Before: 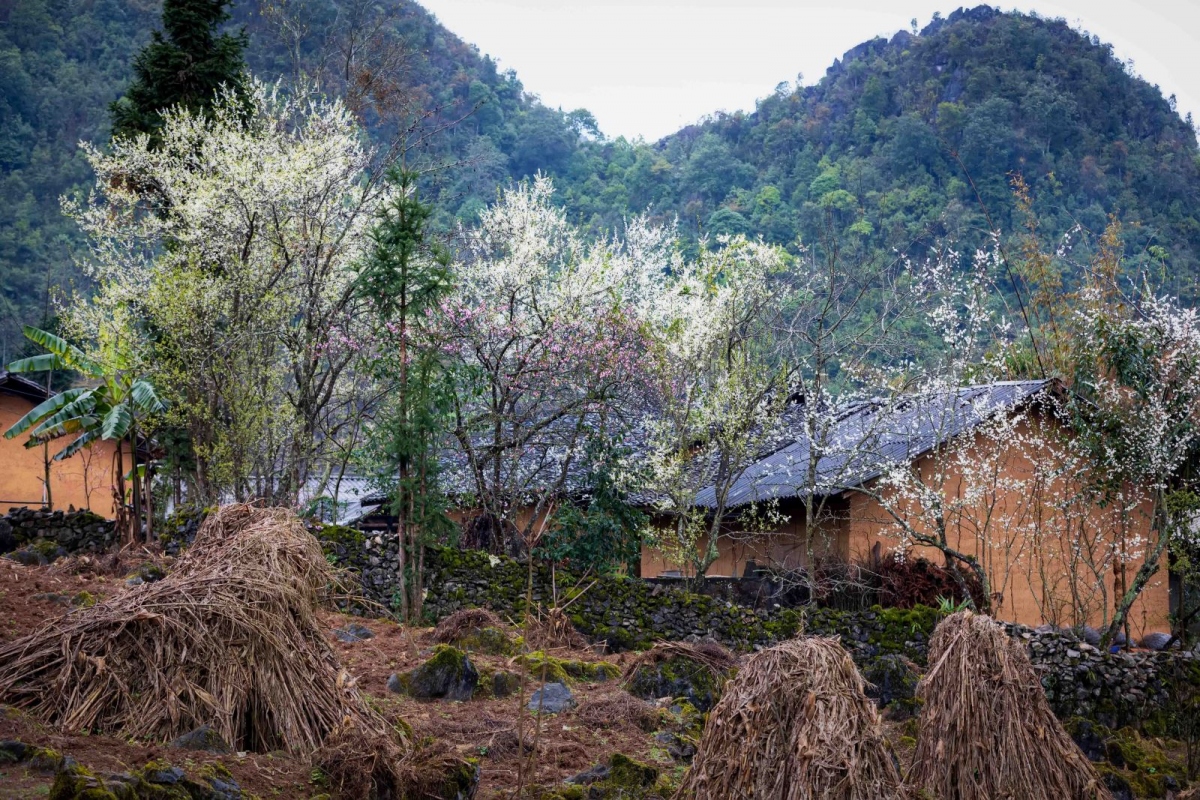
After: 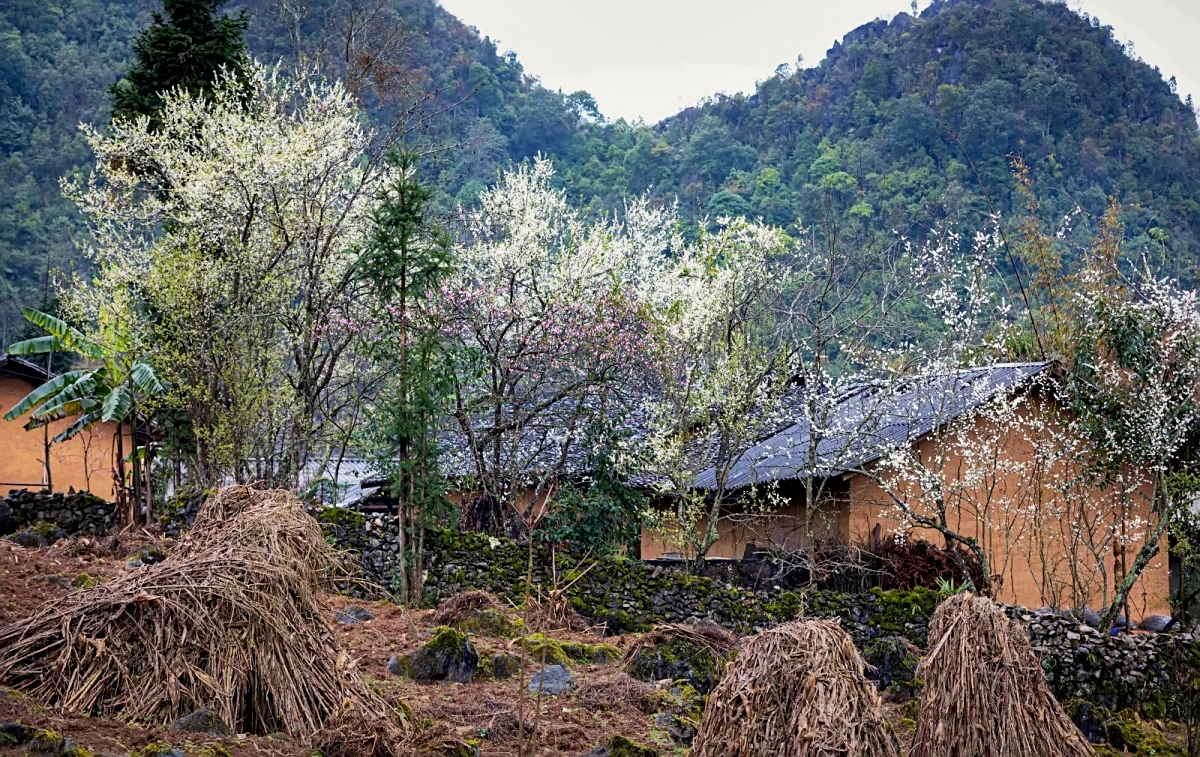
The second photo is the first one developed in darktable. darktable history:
sharpen: on, module defaults
shadows and highlights: soften with gaussian
exposure: black level correction 0.001, compensate highlight preservation false
color correction: highlights b* 2.99
crop and rotate: top 2.266%, bottom 3.088%
